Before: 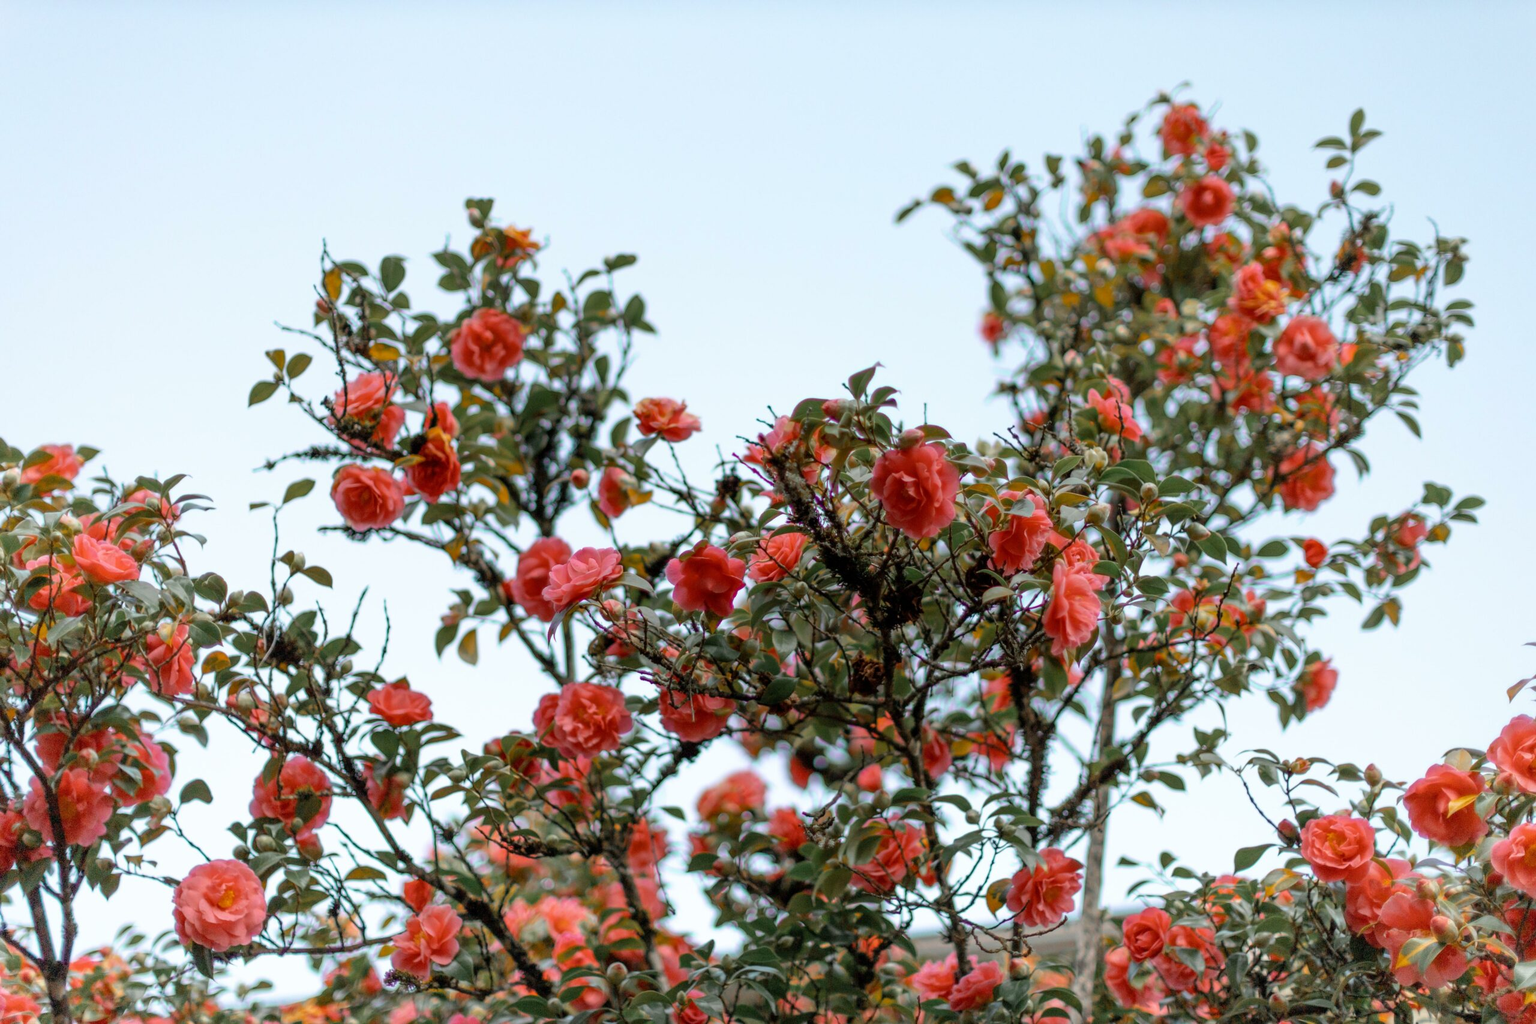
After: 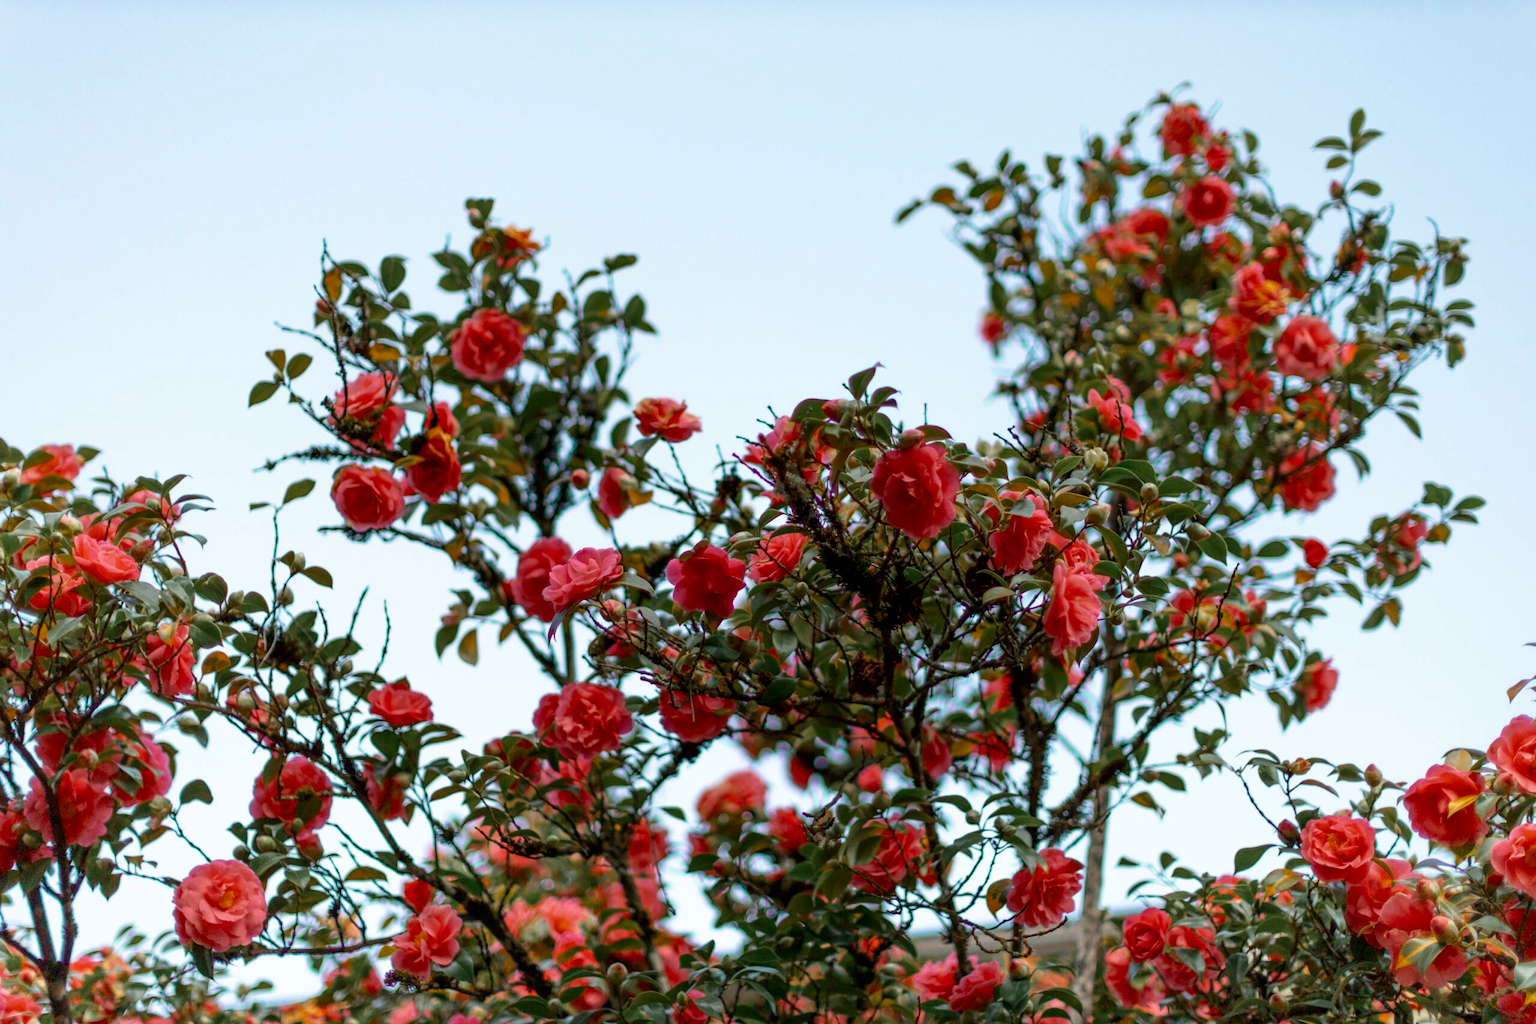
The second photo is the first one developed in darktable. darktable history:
velvia: on, module defaults
contrast brightness saturation: contrast 0.065, brightness -0.142, saturation 0.108
